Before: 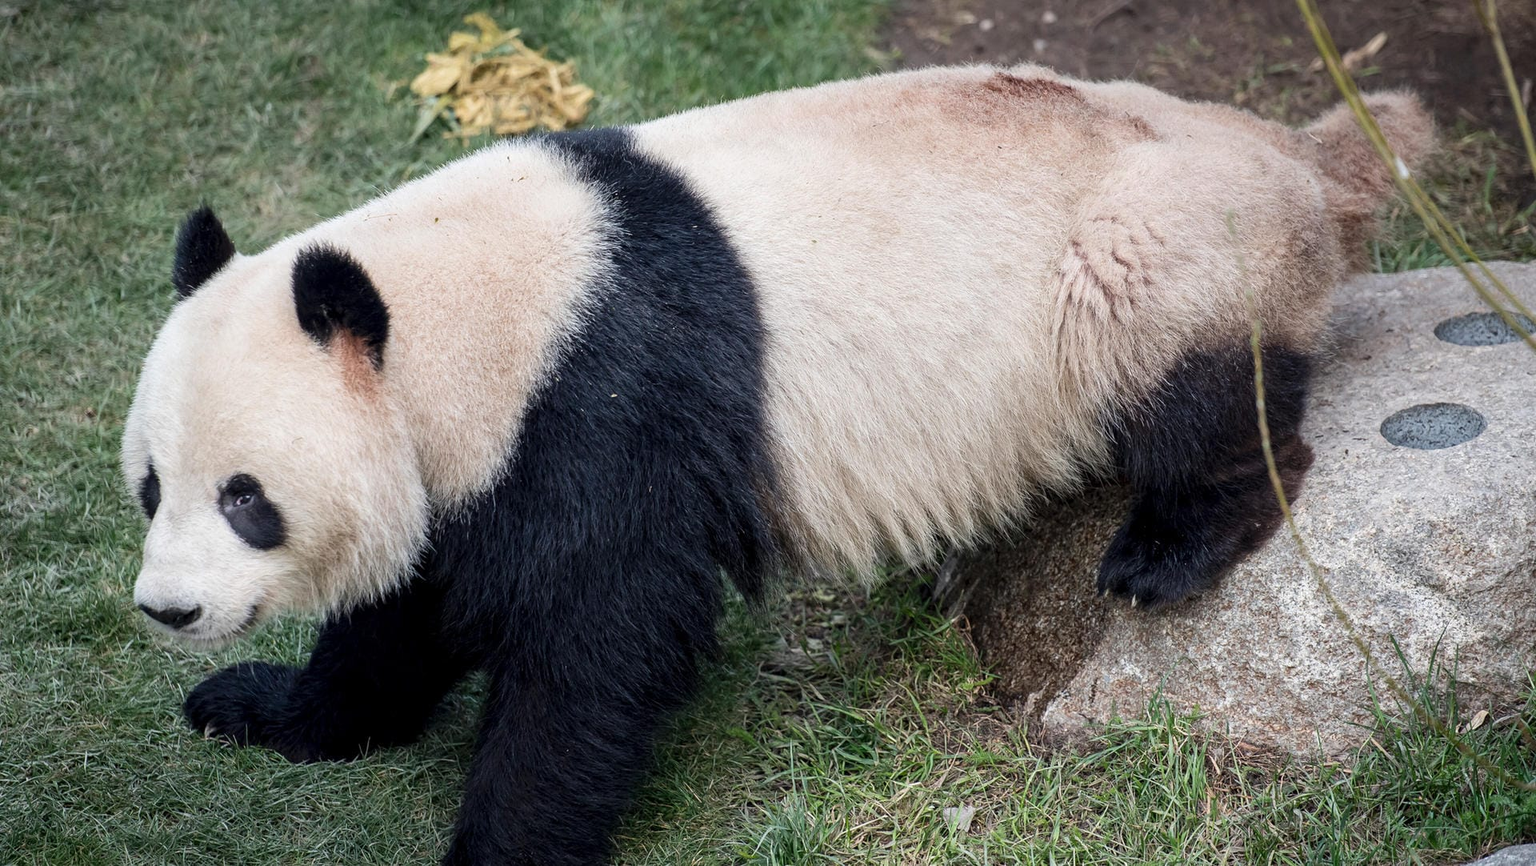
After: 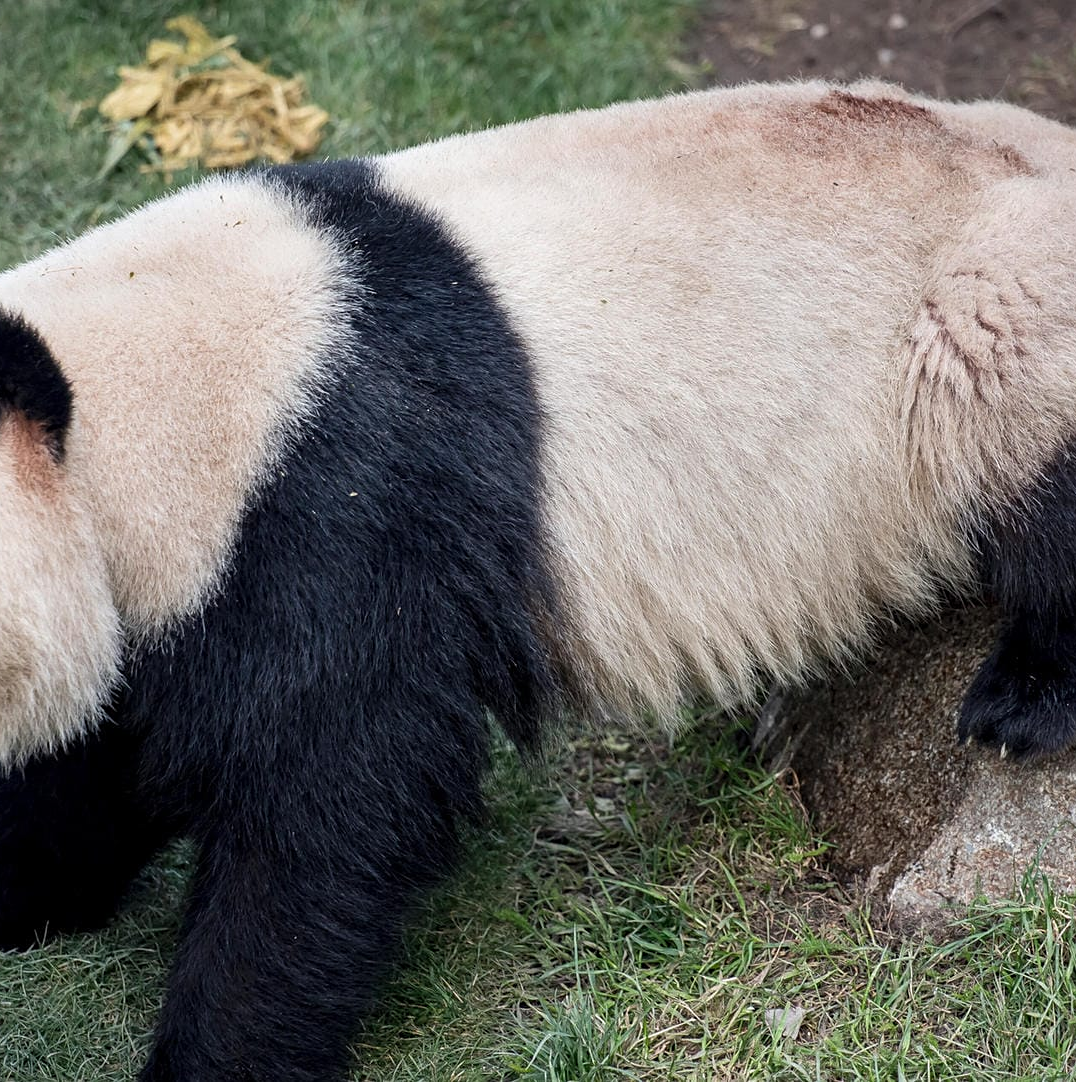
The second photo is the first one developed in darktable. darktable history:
crop: left 21.58%, right 22.365%
tone equalizer: on, module defaults
shadows and highlights: shadows 22.23, highlights -48.93, soften with gaussian
sharpen: amount 0.203
